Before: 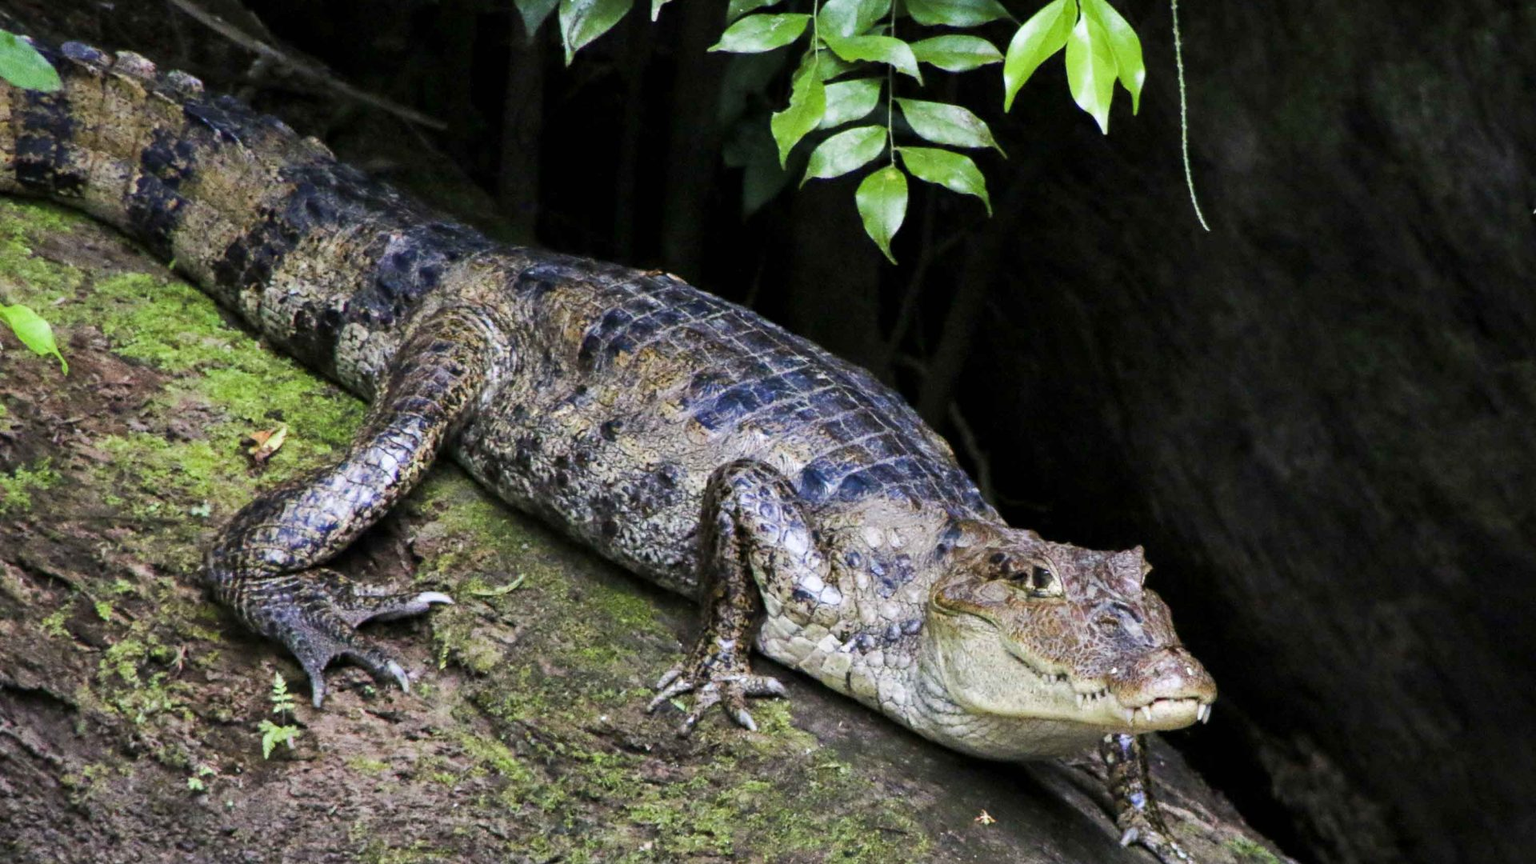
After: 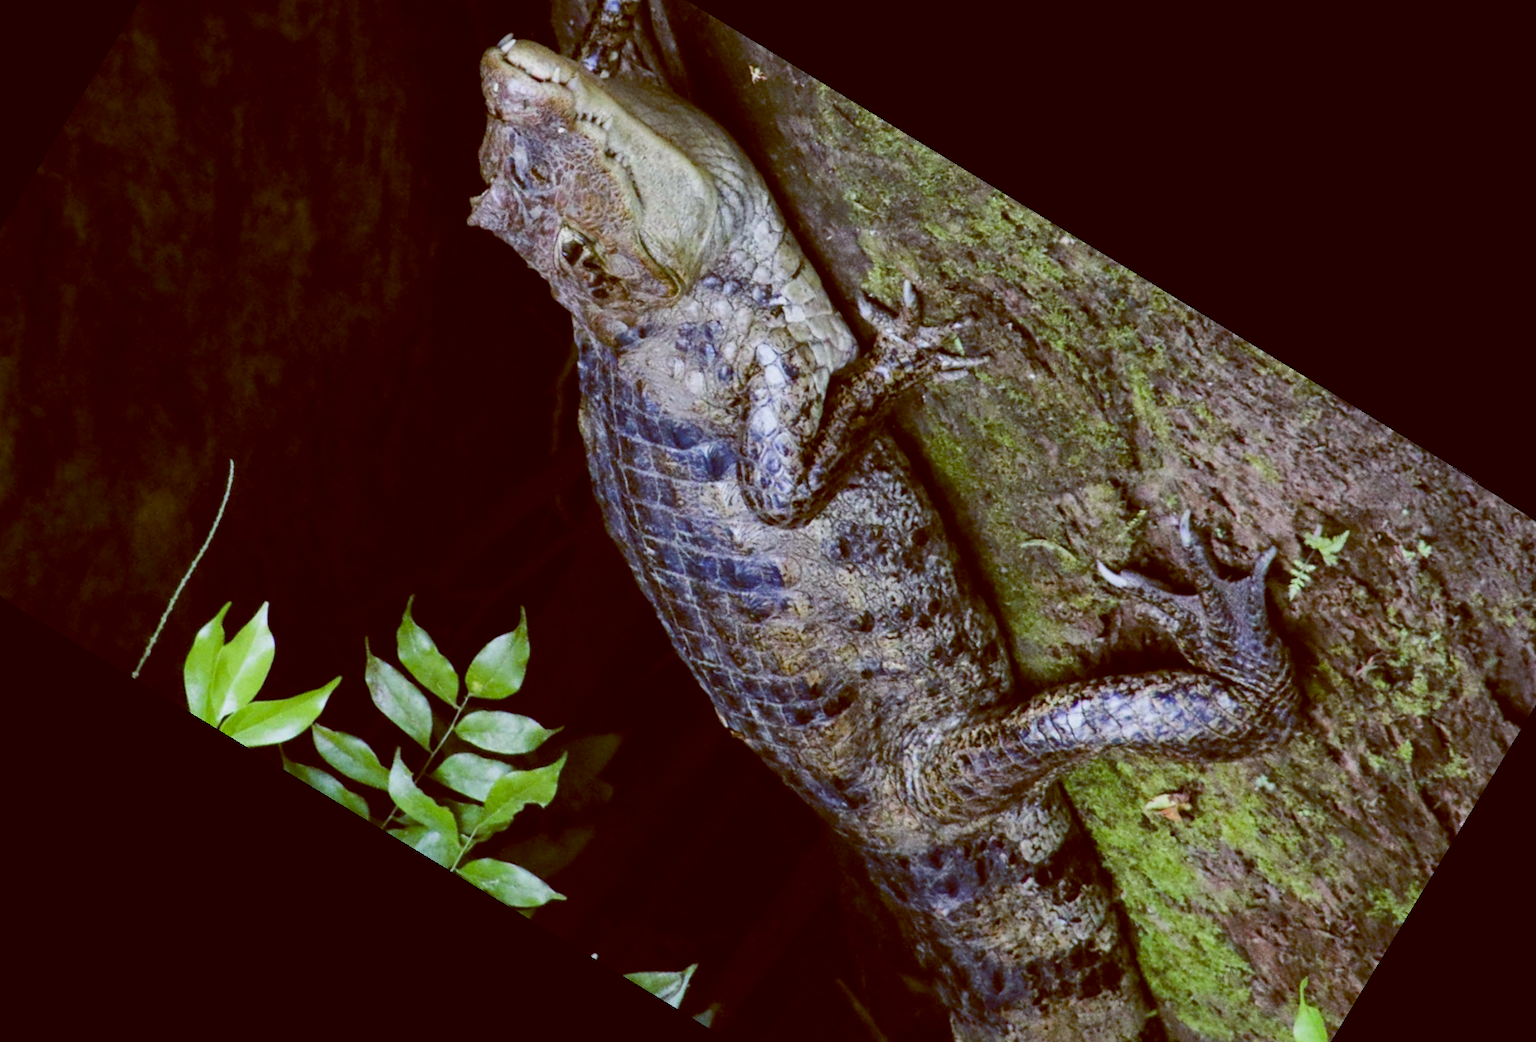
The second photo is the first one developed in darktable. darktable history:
crop and rotate: angle 148.68°, left 9.111%, top 15.603%, right 4.588%, bottom 17.041%
tone equalizer: on, module defaults
rotate and perspective: rotation 1.57°, crop left 0.018, crop right 0.982, crop top 0.039, crop bottom 0.961
color balance: lift [1, 1.015, 1.004, 0.985], gamma [1, 0.958, 0.971, 1.042], gain [1, 0.956, 0.977, 1.044]
levels: levels [0, 0.476, 0.951]
exposure: exposure -0.492 EV, compensate highlight preservation false
